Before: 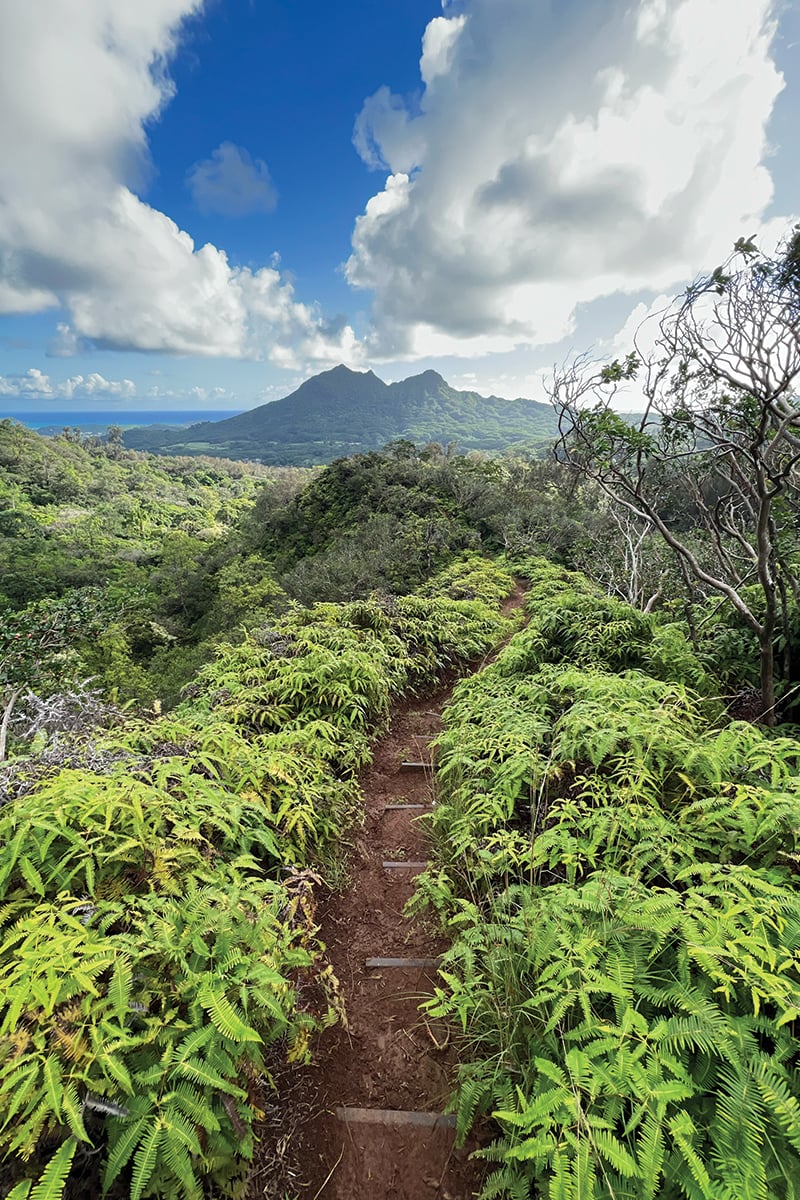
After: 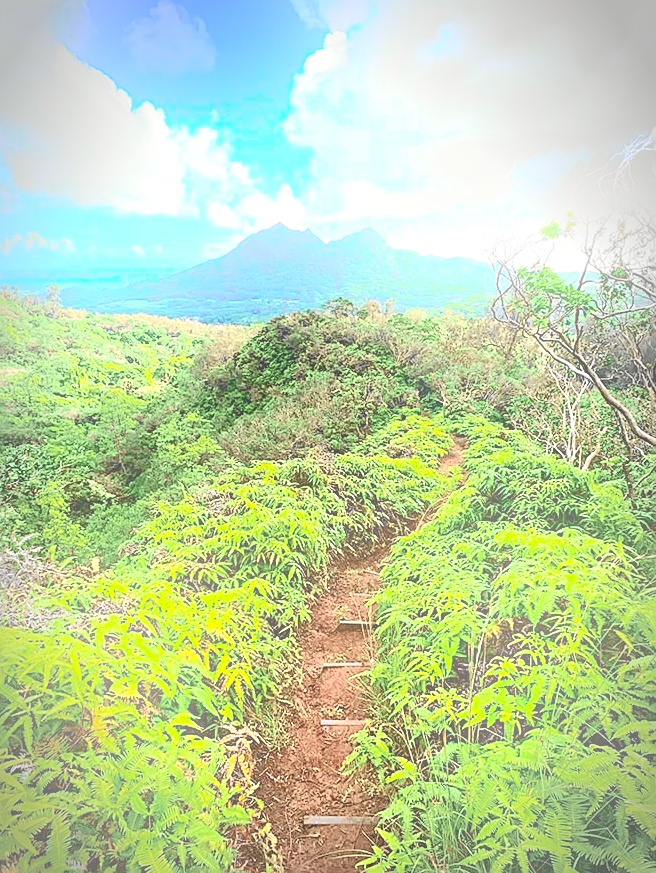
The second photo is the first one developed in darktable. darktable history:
levels: mode automatic, black 0.023%, white 99.97%, levels [0.062, 0.494, 0.925]
exposure: black level correction 0, exposure 1.2 EV, compensate exposure bias true, compensate highlight preservation false
tone curve: curves: ch0 [(0.014, 0) (0.13, 0.09) (0.227, 0.211) (0.346, 0.388) (0.499, 0.598) (0.662, 0.76) (0.795, 0.846) (1, 0.969)]; ch1 [(0, 0) (0.366, 0.367) (0.447, 0.417) (0.473, 0.484) (0.504, 0.502) (0.525, 0.518) (0.564, 0.548) (0.639, 0.643) (1, 1)]; ch2 [(0, 0) (0.333, 0.346) (0.375, 0.375) (0.424, 0.43) (0.476, 0.498) (0.496, 0.505) (0.517, 0.515) (0.542, 0.564) (0.583, 0.6) (0.64, 0.622) (0.723, 0.676) (1, 1)], color space Lab, independent channels, preserve colors none
crop: left 7.856%, top 11.836%, right 10.12%, bottom 15.387%
sharpen: on, module defaults
bloom: size 16%, threshold 98%, strength 20%
color balance rgb: perceptual saturation grading › global saturation 30%, global vibrance 20%
vignetting: automatic ratio true
